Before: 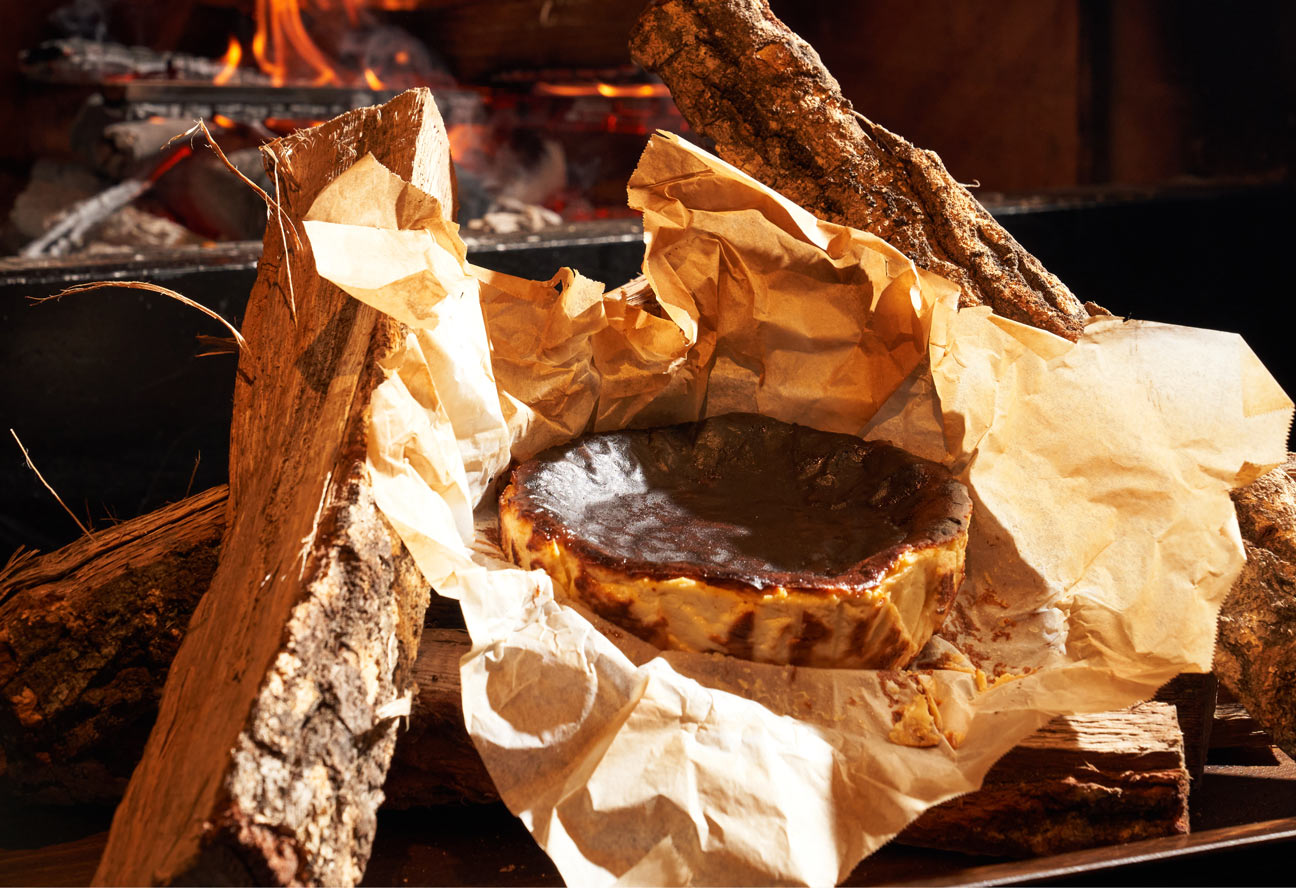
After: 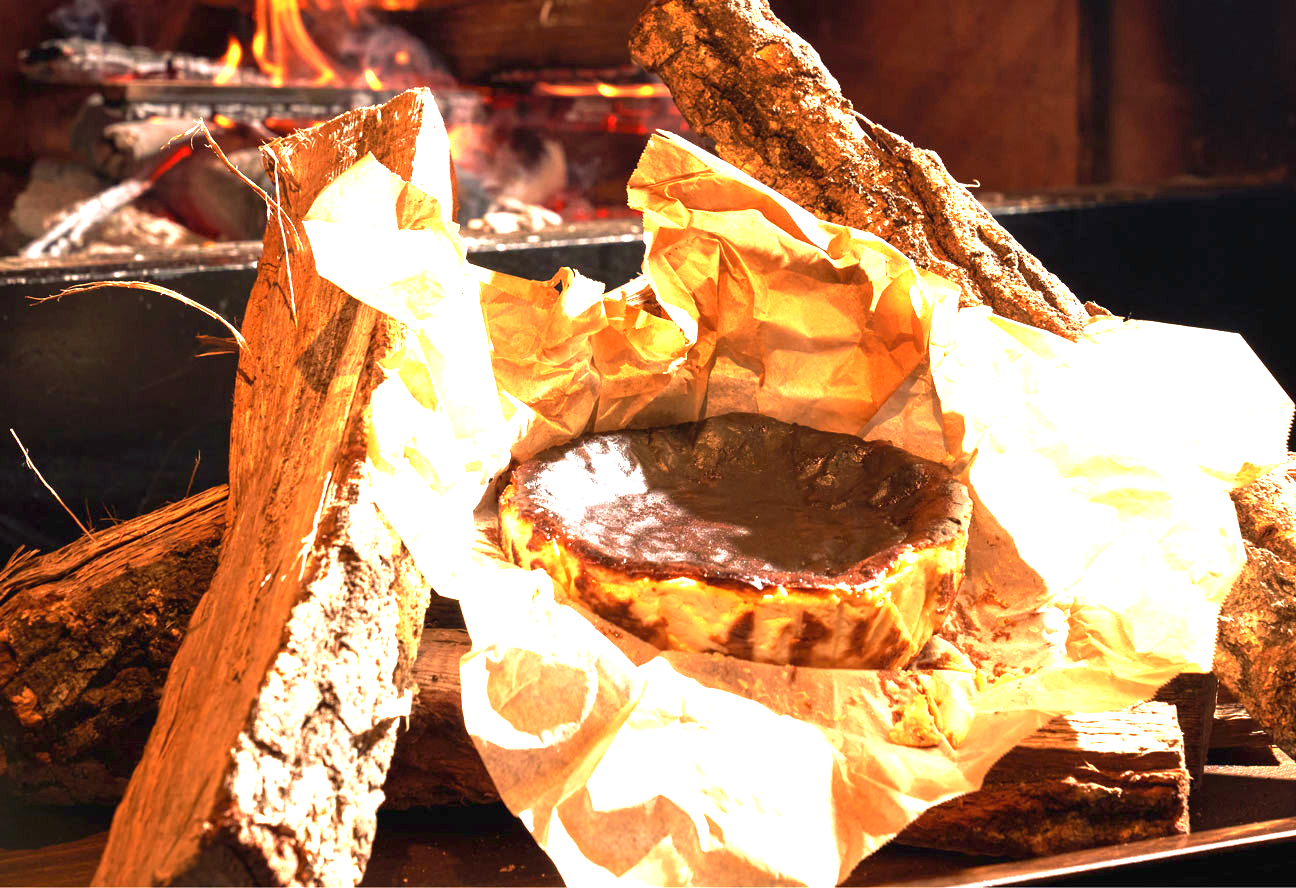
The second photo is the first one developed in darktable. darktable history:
velvia: strength 45%
exposure: black level correction 0, exposure 1.741 EV, compensate exposure bias true, compensate highlight preservation false
